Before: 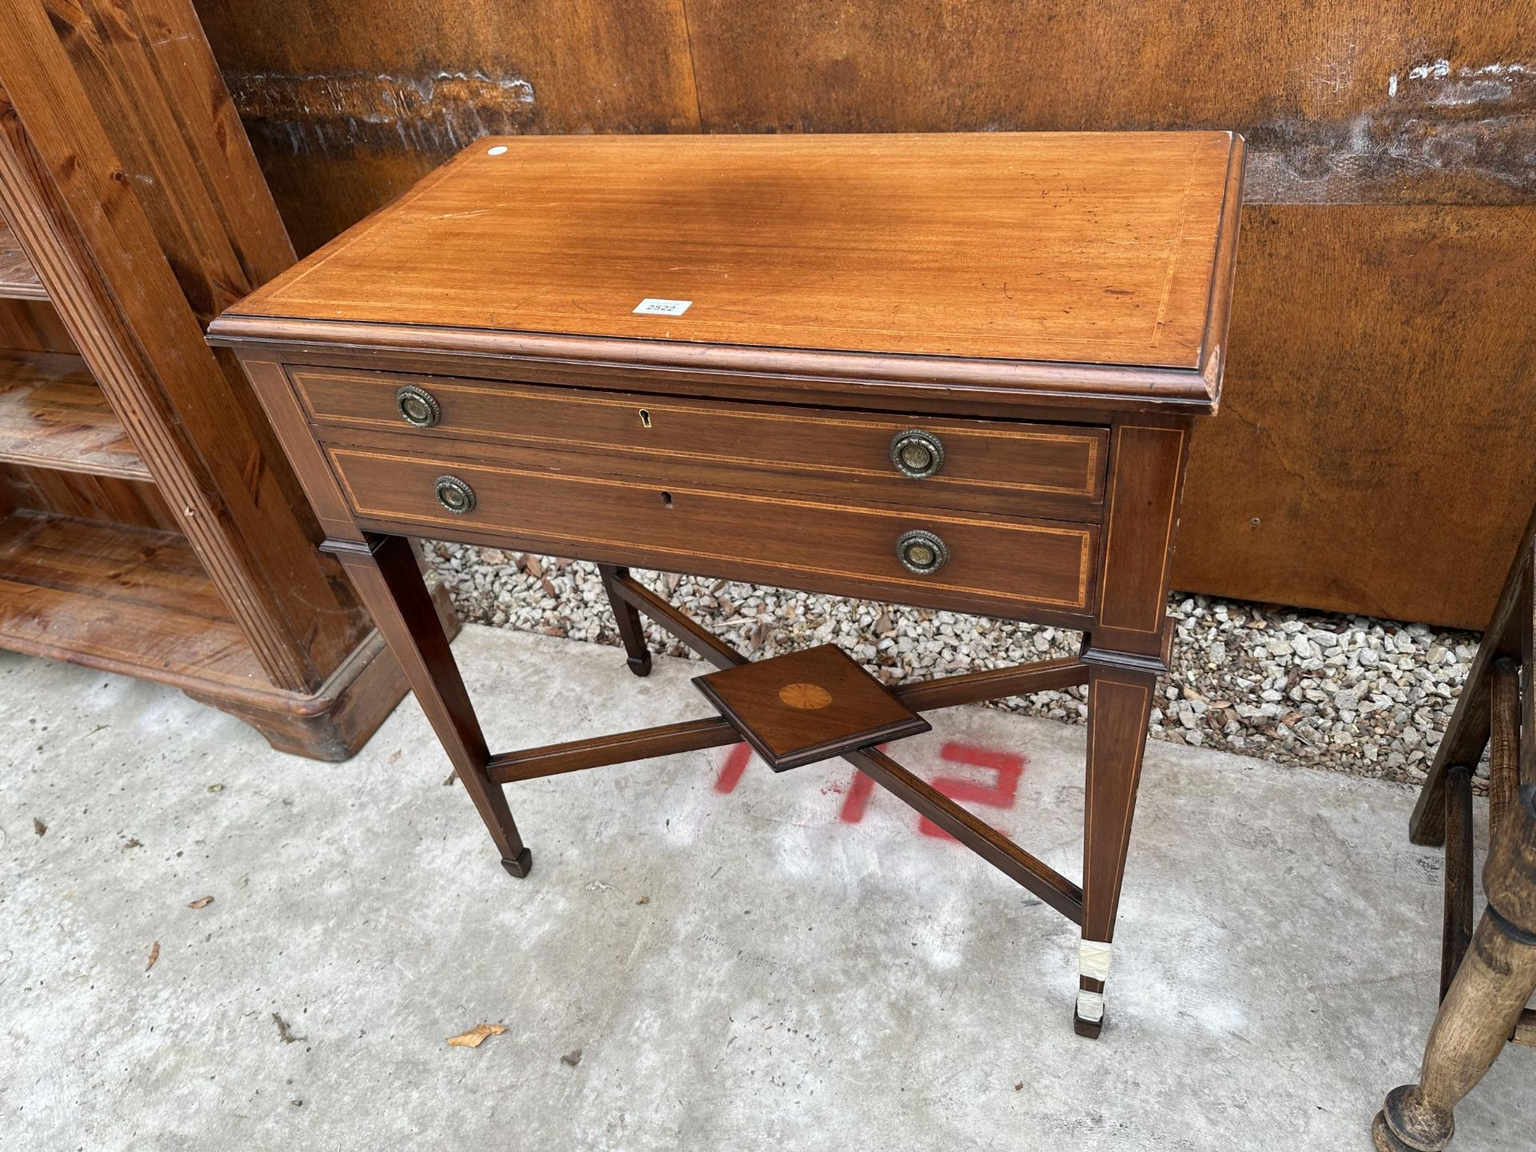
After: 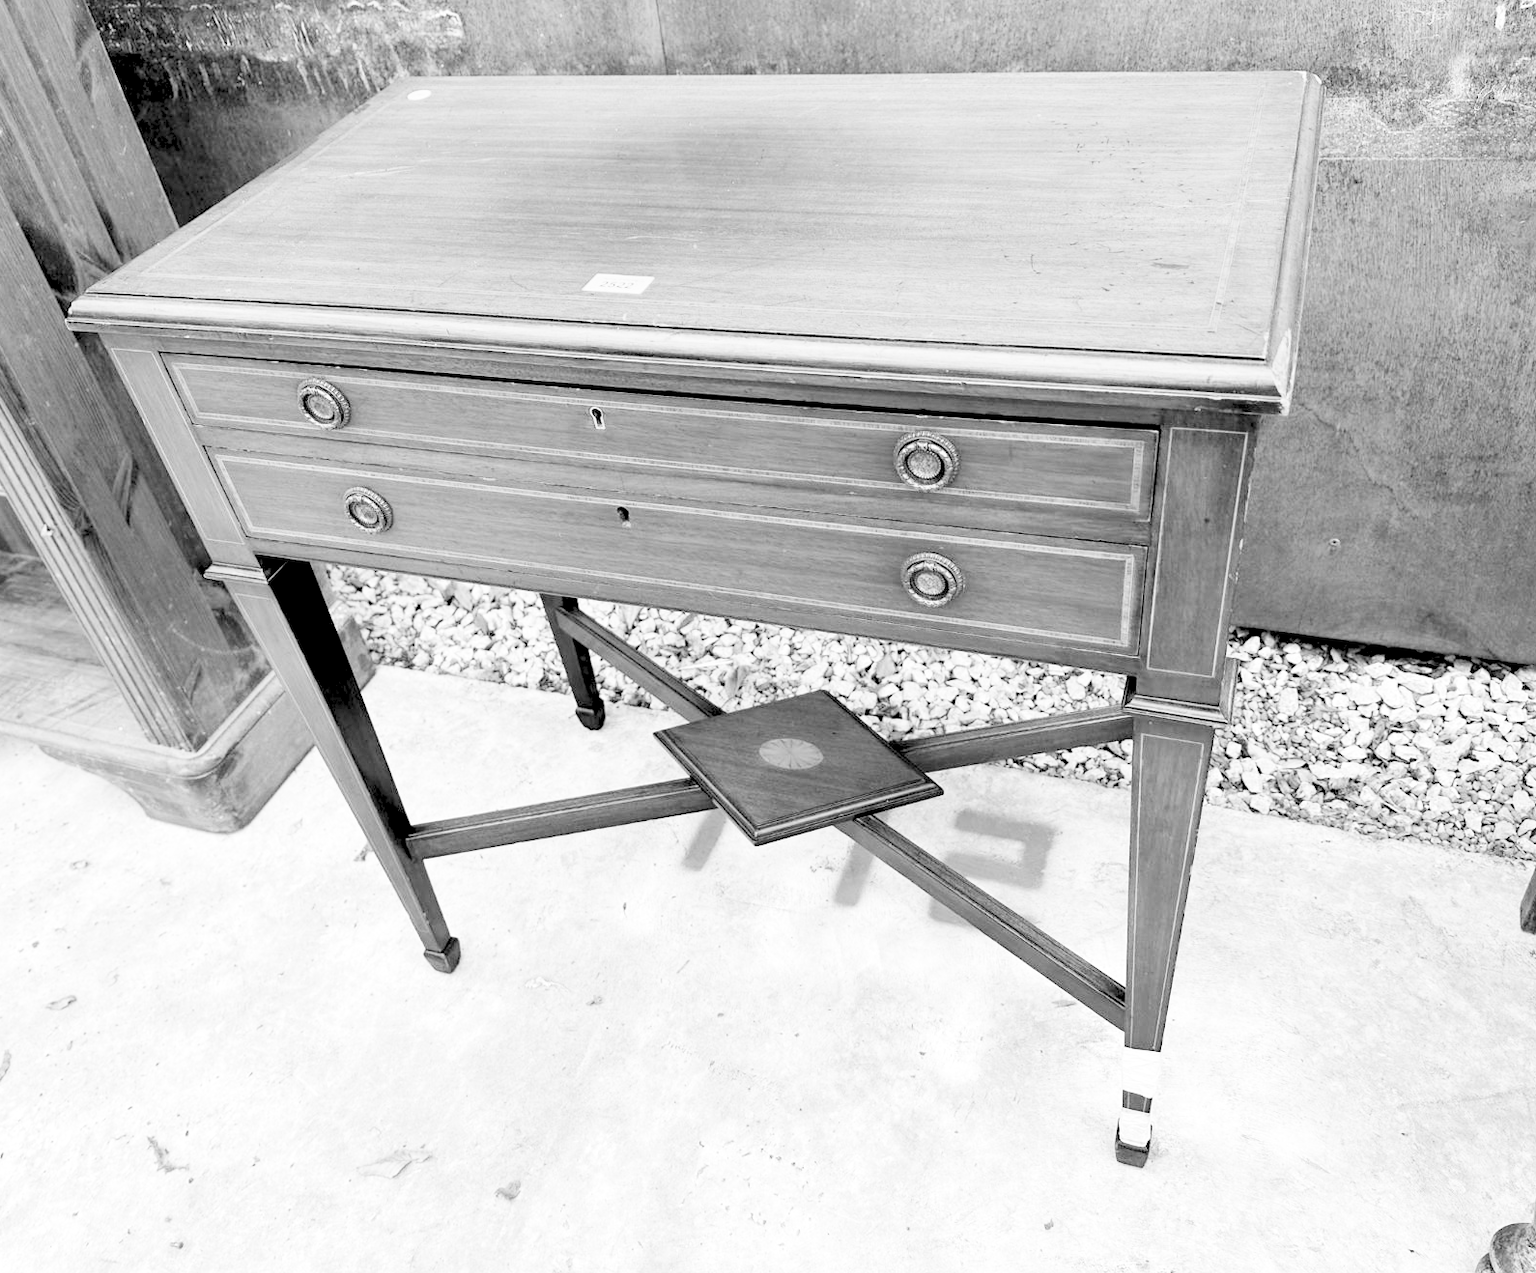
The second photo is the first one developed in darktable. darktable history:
filmic rgb: black relative exposure -7.5 EV, white relative exposure 5 EV, hardness 3.31, contrast 1.3, contrast in shadows safe
exposure: exposure 1.25 EV, compensate exposure bias true, compensate highlight preservation false
monochrome: on, module defaults
levels: levels [0.072, 0.414, 0.976]
crop: left 9.807%, top 6.259%, right 7.334%, bottom 2.177%
